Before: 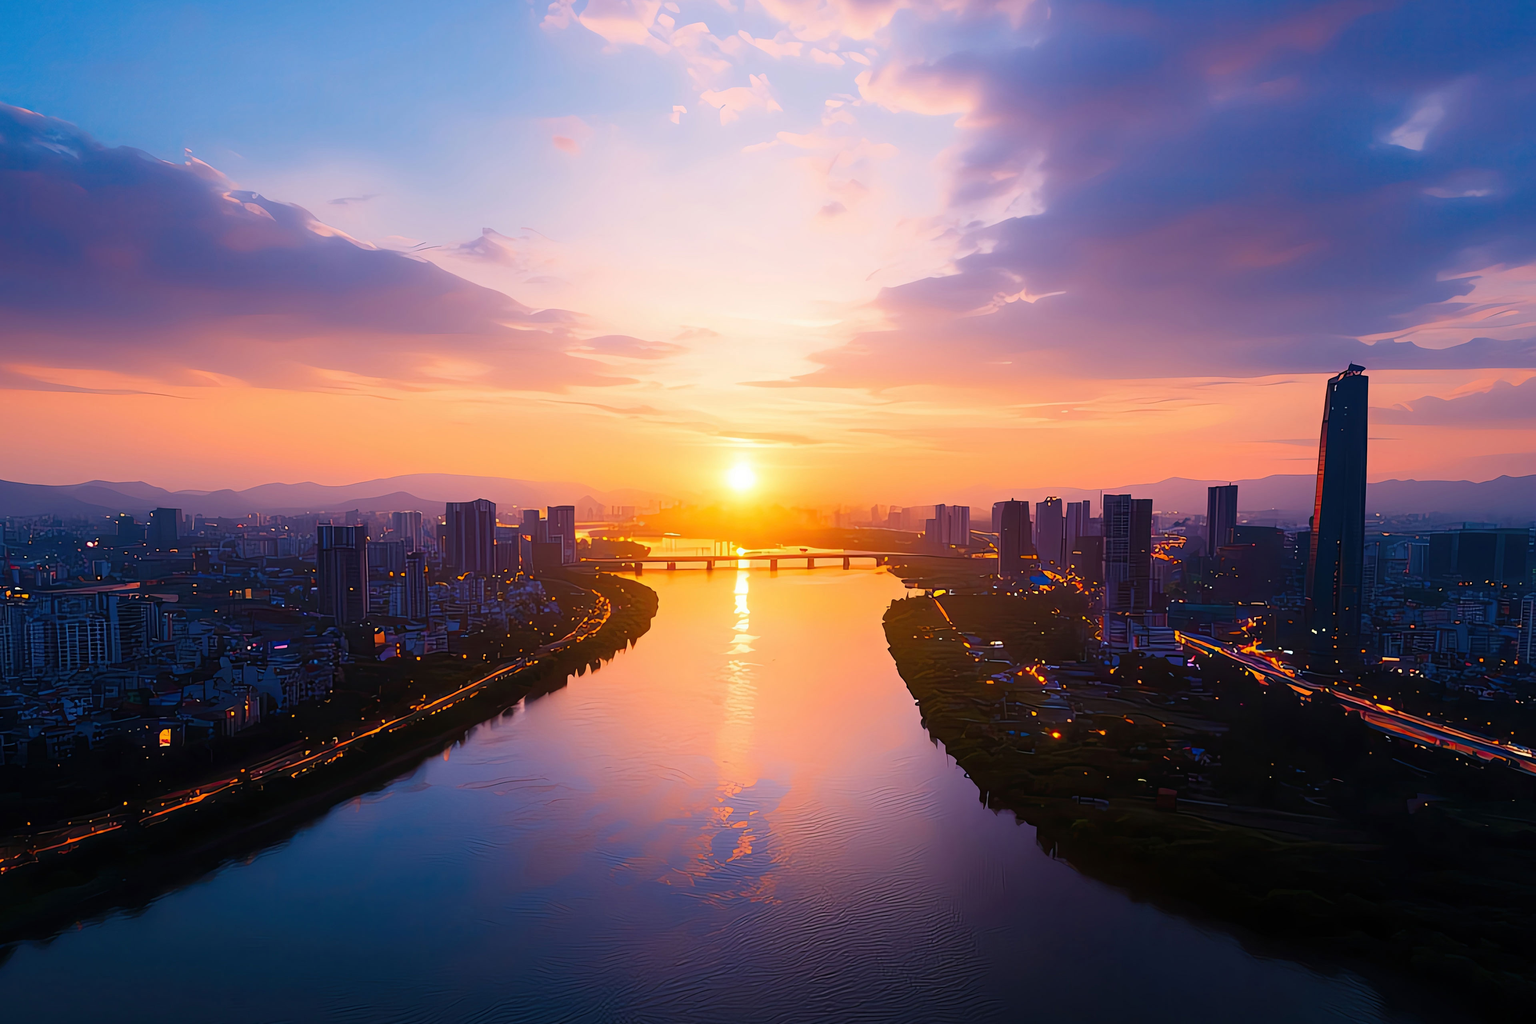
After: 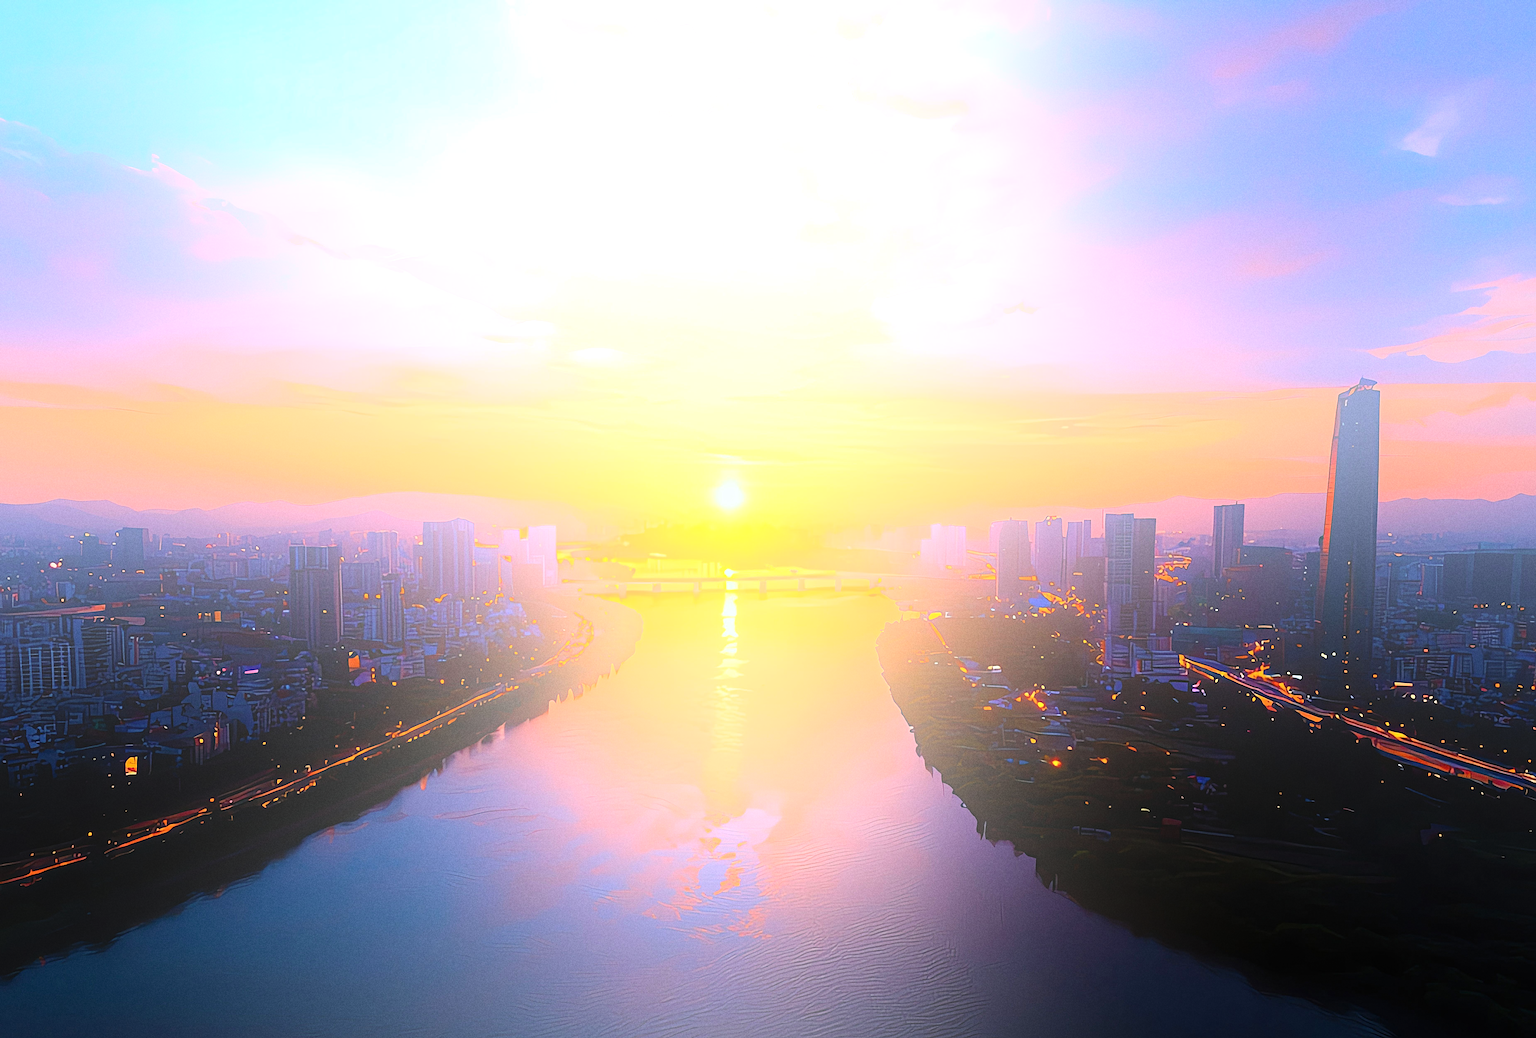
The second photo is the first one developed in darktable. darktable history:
grain: coarseness 3.21 ISO
haze removal: compatibility mode true, adaptive false
crop and rotate: left 2.536%, right 1.107%, bottom 2.246%
bloom: size 70%, threshold 25%, strength 70%
sharpen: on, module defaults
